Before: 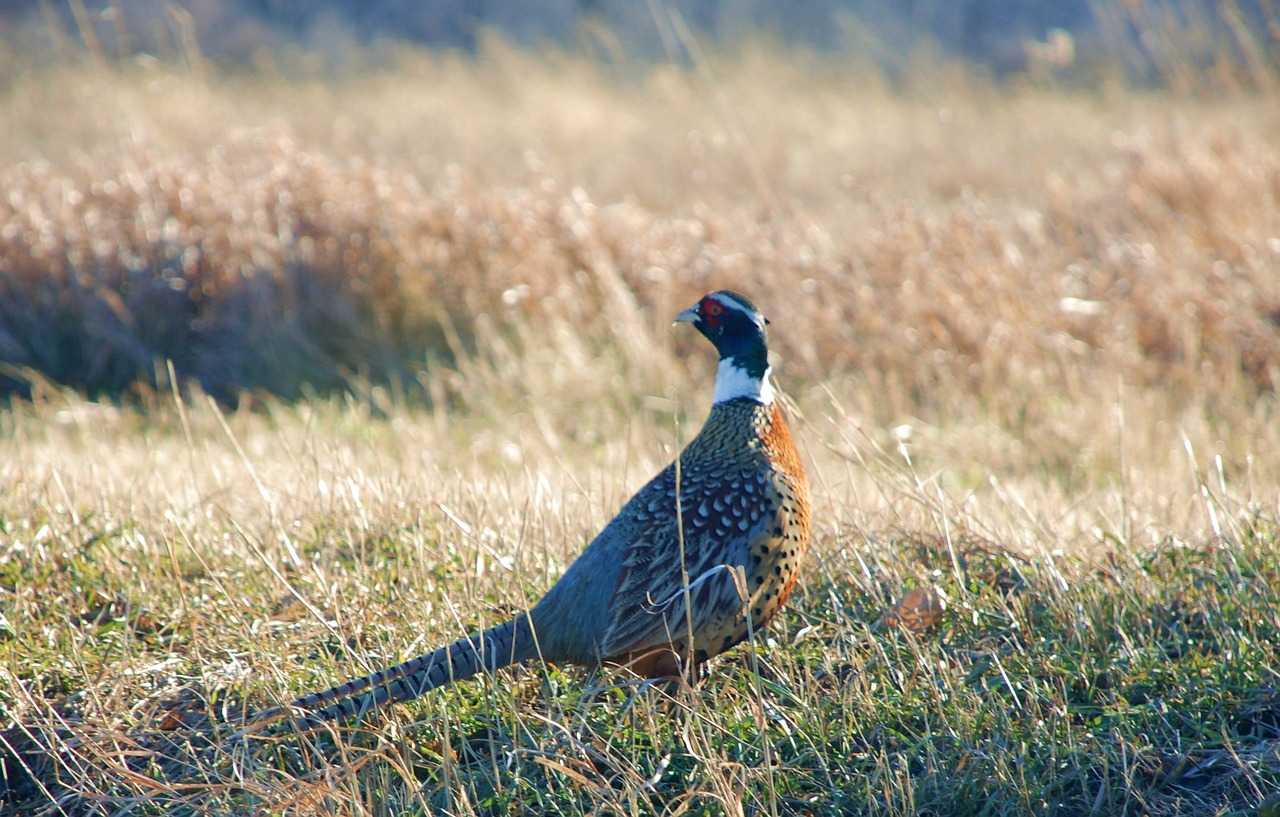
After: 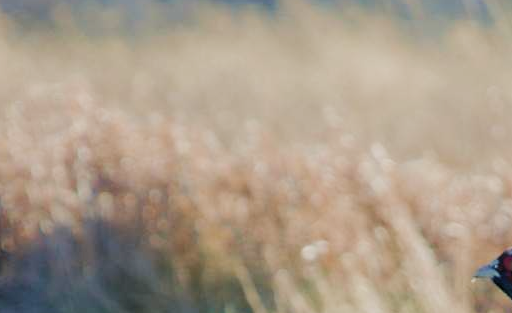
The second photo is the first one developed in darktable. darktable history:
crop: left 15.725%, top 5.427%, right 44.079%, bottom 56.162%
tone equalizer: edges refinement/feathering 500, mask exposure compensation -1.57 EV, preserve details no
filmic rgb: black relative exposure -7.65 EV, white relative exposure 4.56 EV, hardness 3.61, color science v4 (2020)
